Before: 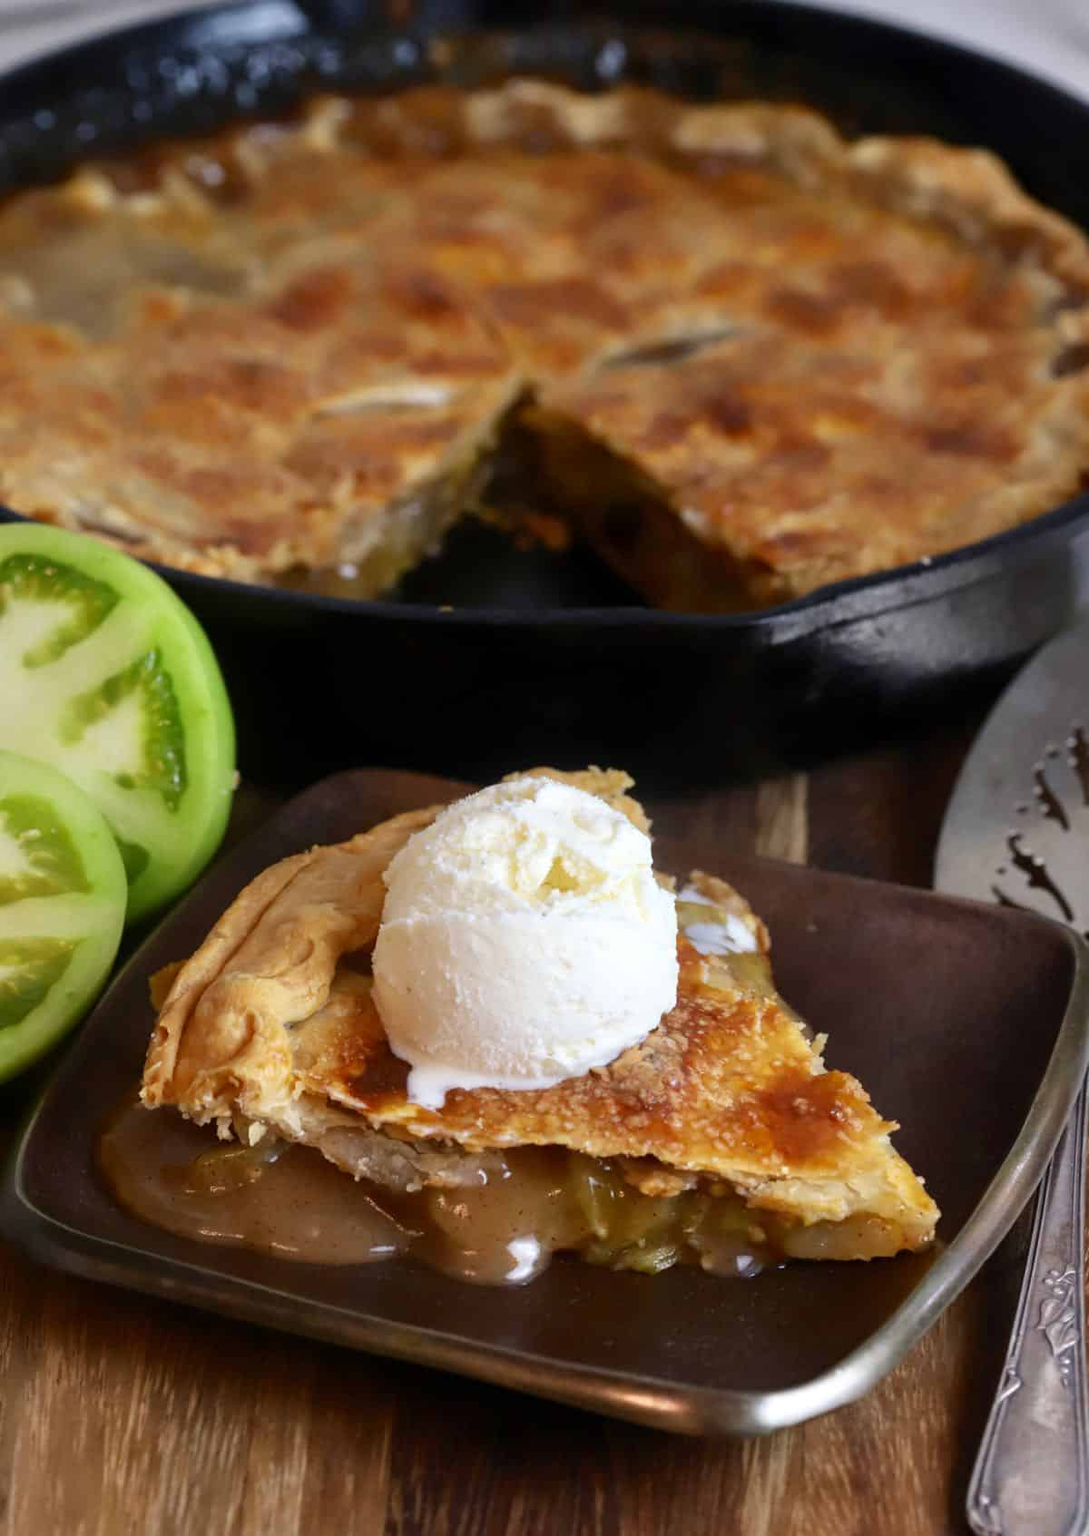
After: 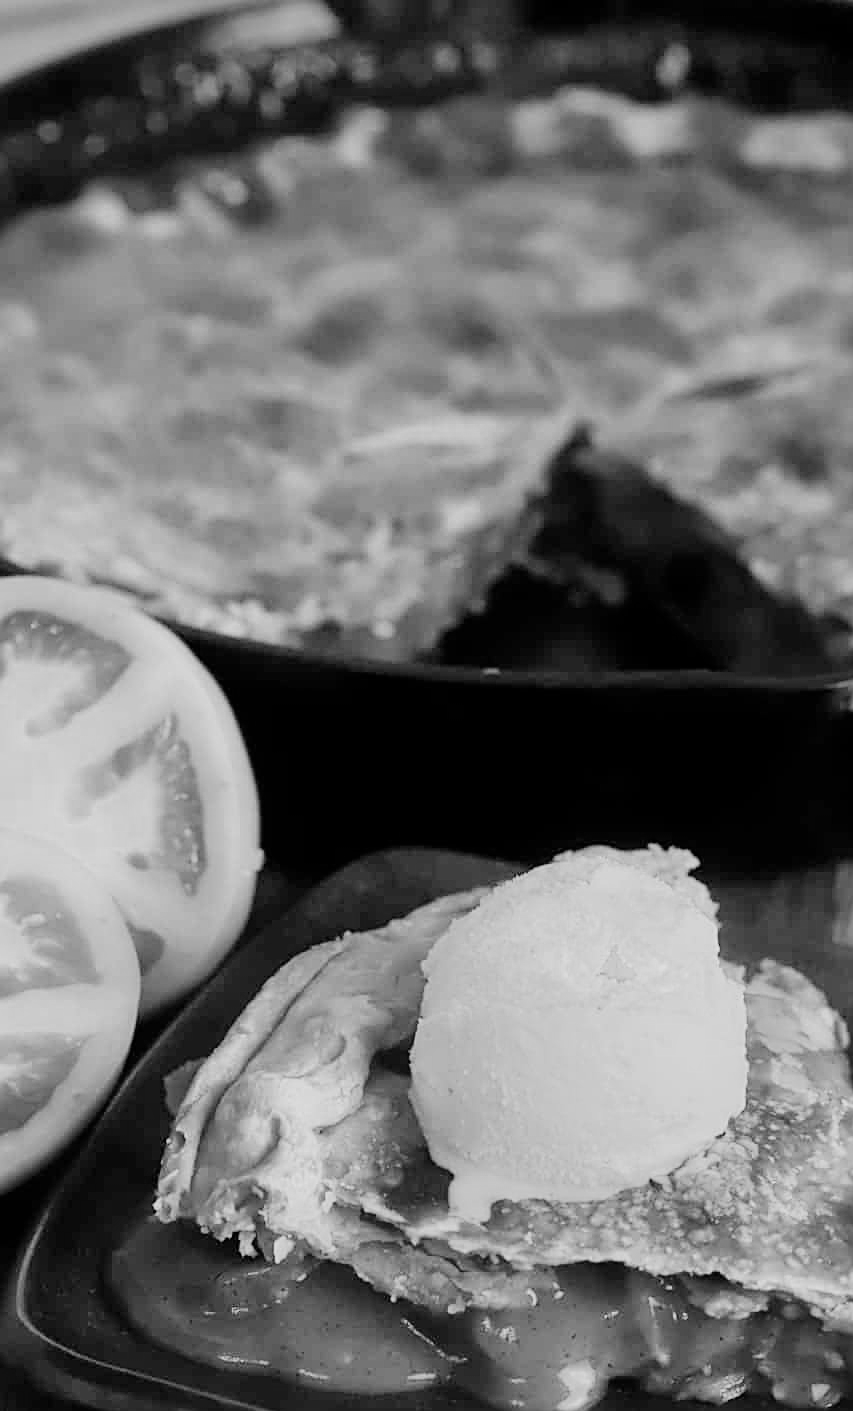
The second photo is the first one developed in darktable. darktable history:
filmic rgb: black relative exposure -6.68 EV, white relative exposure 4.56 EV, hardness 3.25
white balance: red 0.766, blue 1.537
sharpen: on, module defaults
exposure: exposure 1.061 EV, compensate highlight preservation false
monochrome: size 1
crop: right 28.885%, bottom 16.626%
